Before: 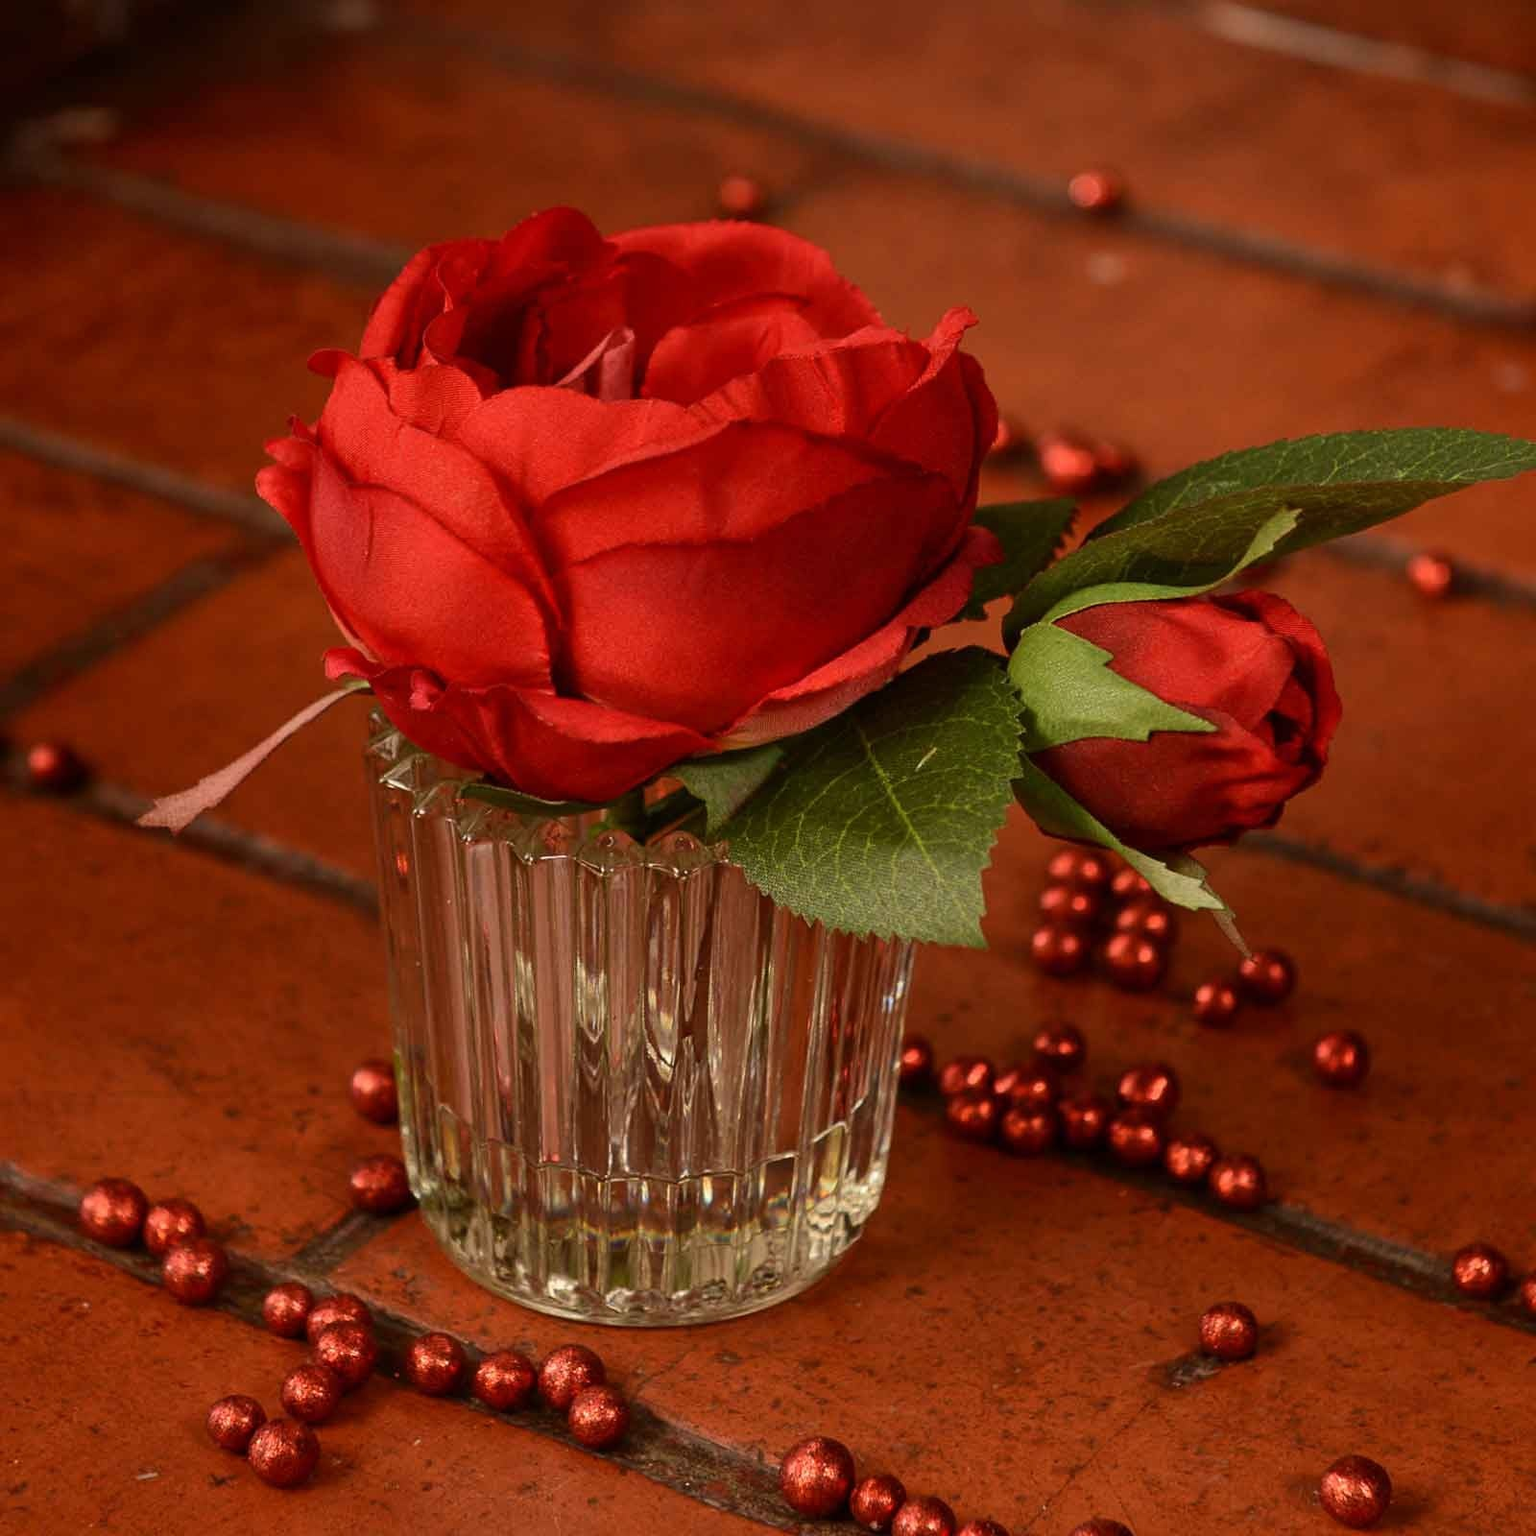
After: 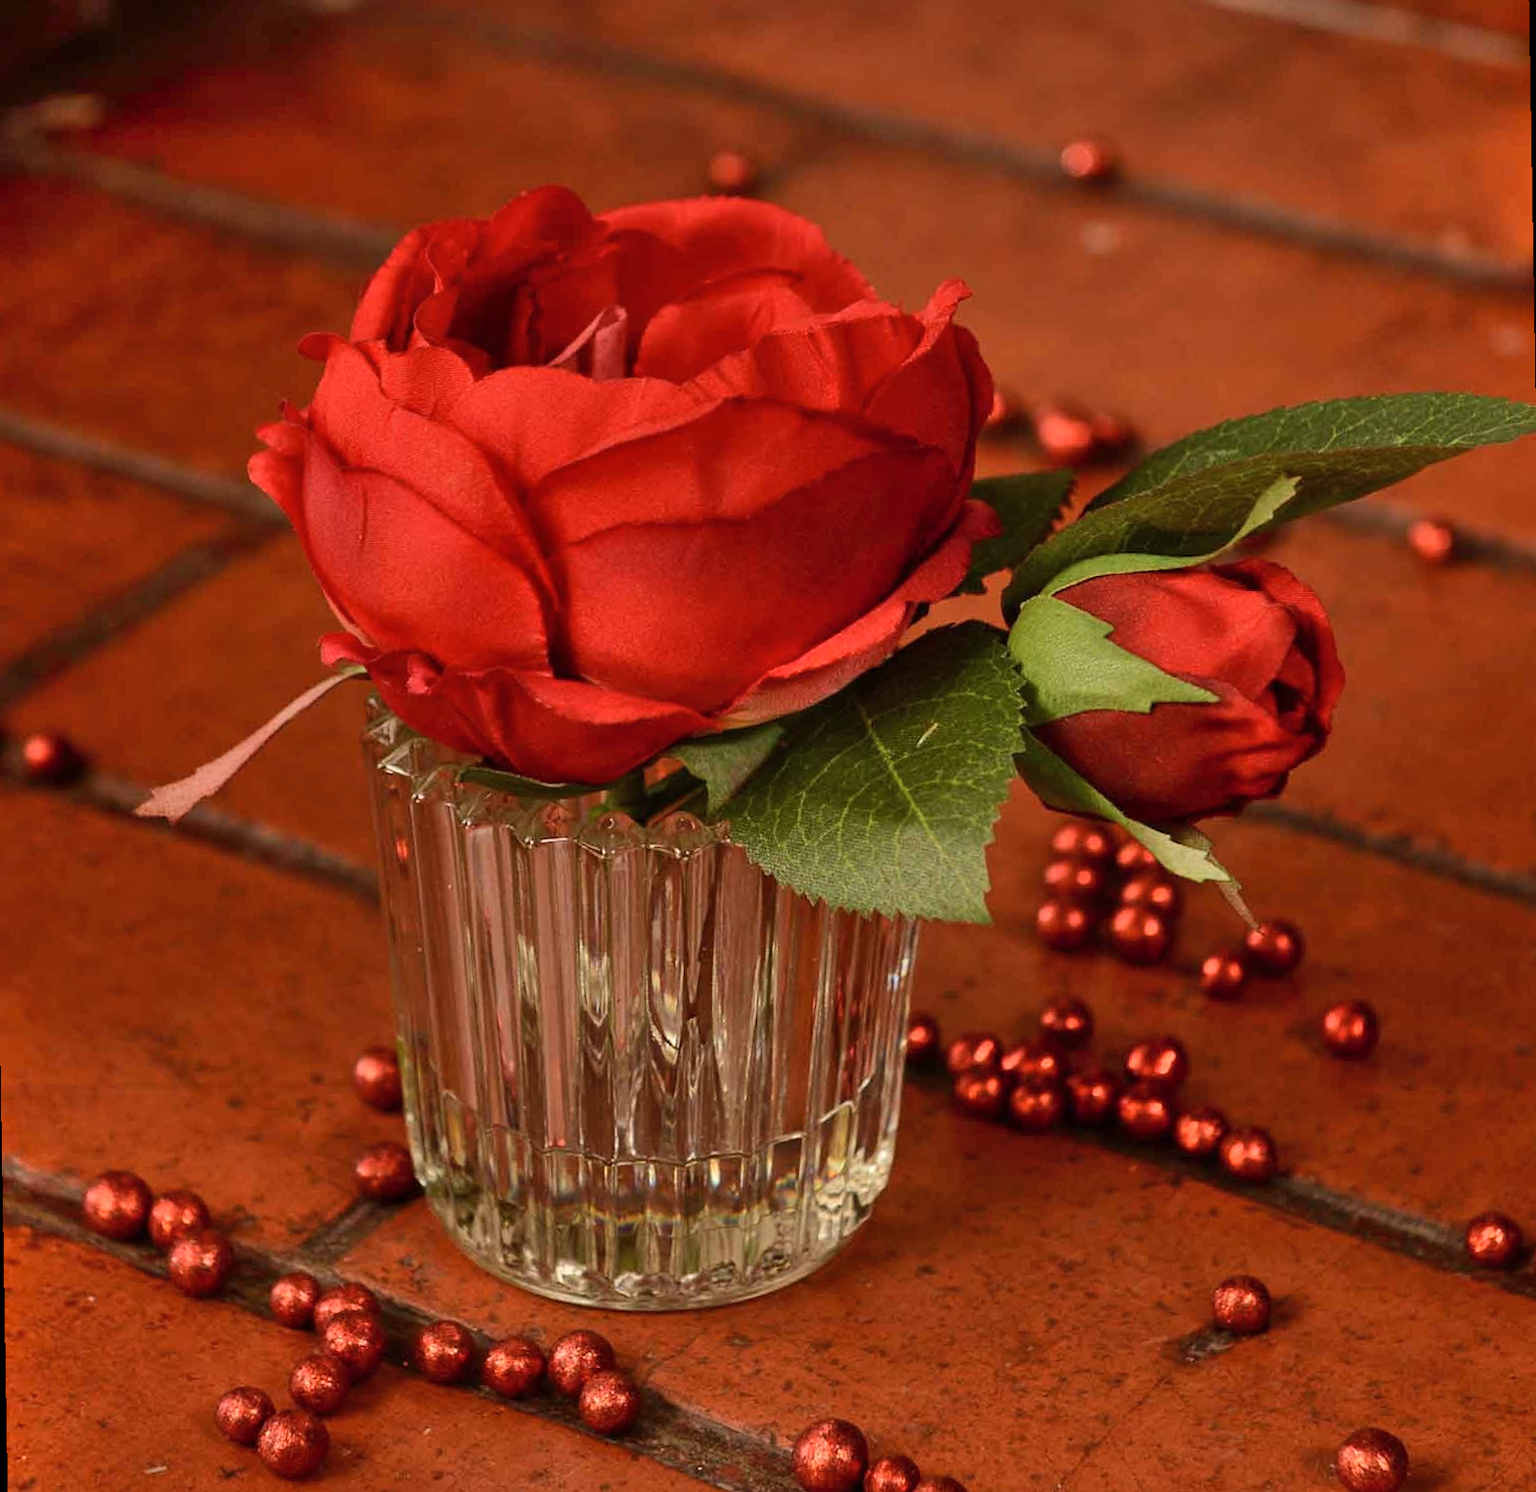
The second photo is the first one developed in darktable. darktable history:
shadows and highlights: soften with gaussian
rotate and perspective: rotation -1°, crop left 0.011, crop right 0.989, crop top 0.025, crop bottom 0.975
